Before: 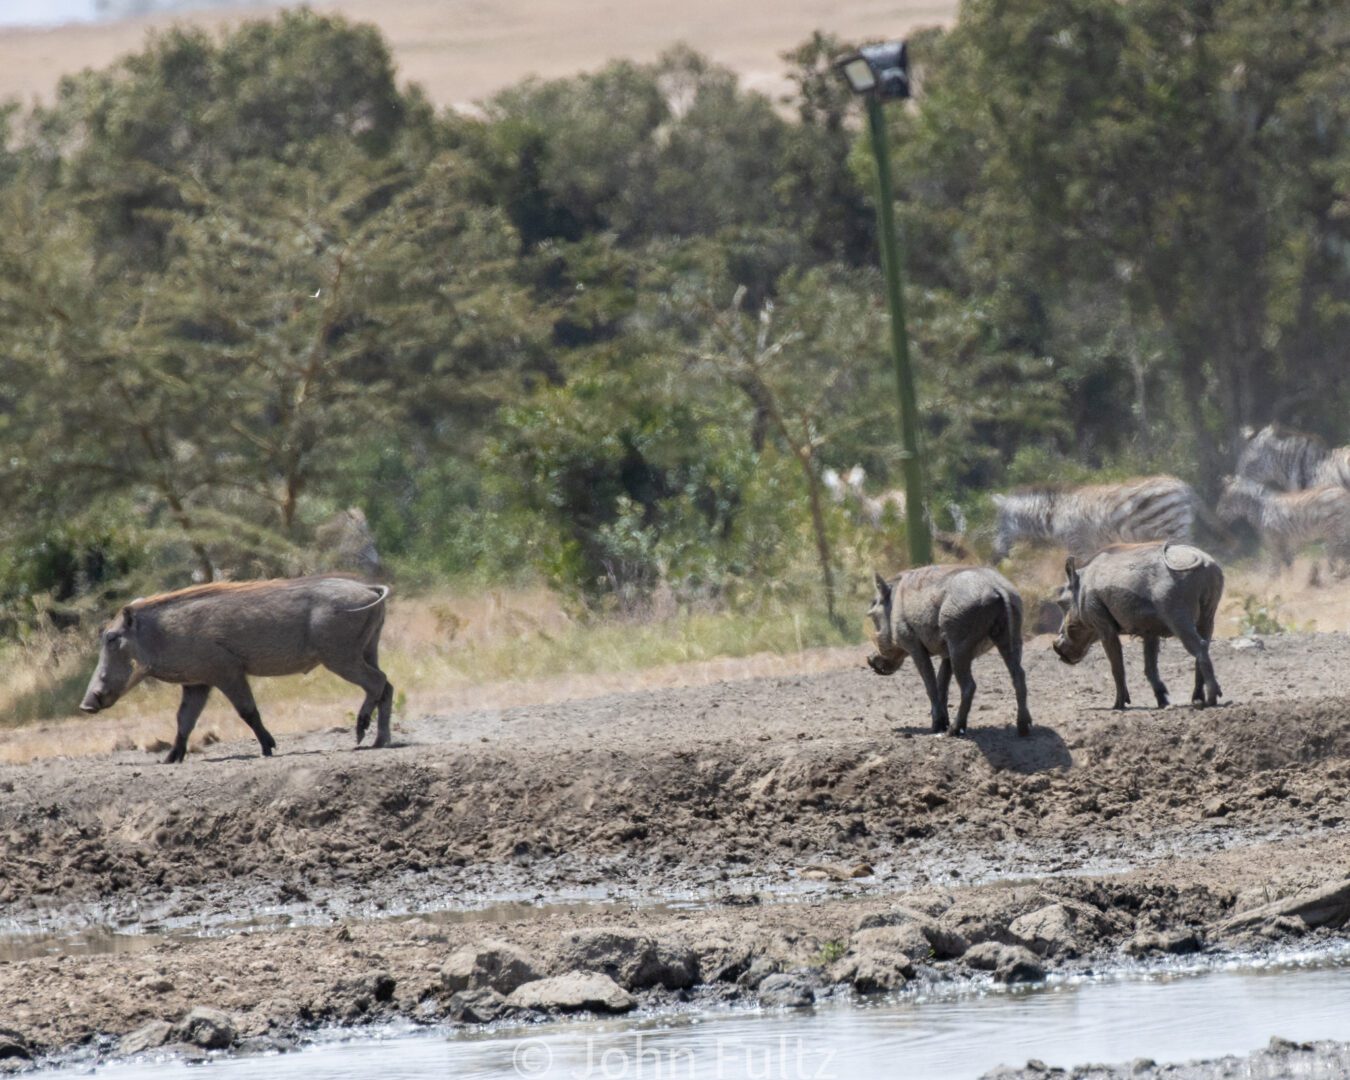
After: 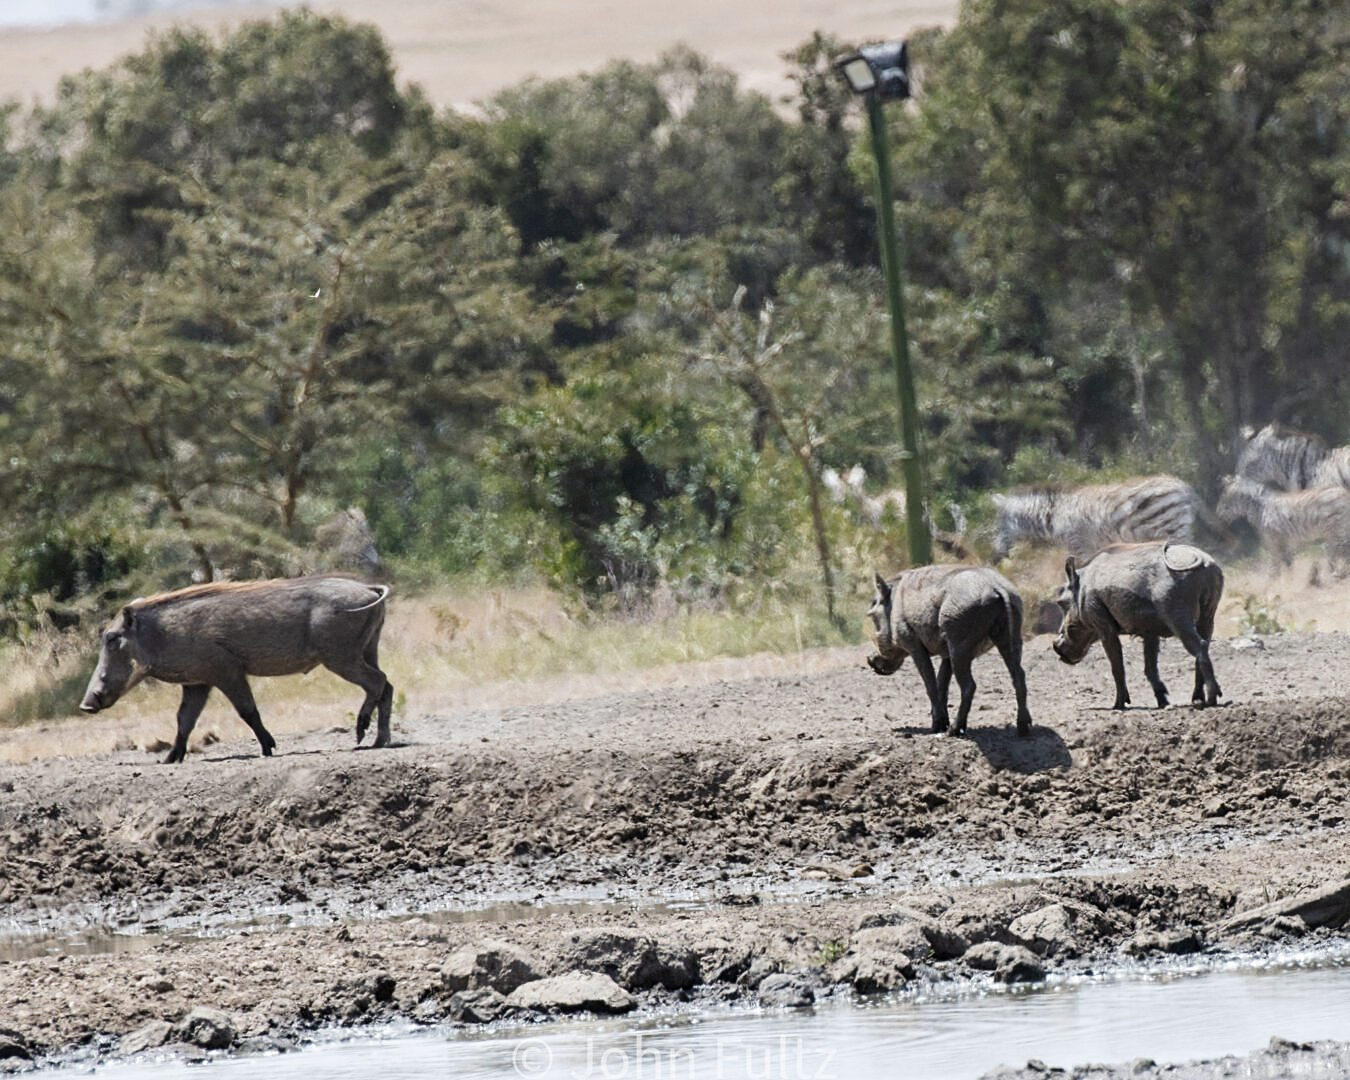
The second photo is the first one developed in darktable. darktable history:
tone curve: curves: ch0 [(0, 0) (0.003, 0.018) (0.011, 0.019) (0.025, 0.024) (0.044, 0.037) (0.069, 0.053) (0.1, 0.075) (0.136, 0.105) (0.177, 0.136) (0.224, 0.179) (0.277, 0.244) (0.335, 0.319) (0.399, 0.4) (0.468, 0.495) (0.543, 0.58) (0.623, 0.671) (0.709, 0.757) (0.801, 0.838) (0.898, 0.913) (1, 1)], preserve colors none
color correction: saturation 0.8
sharpen: on, module defaults
